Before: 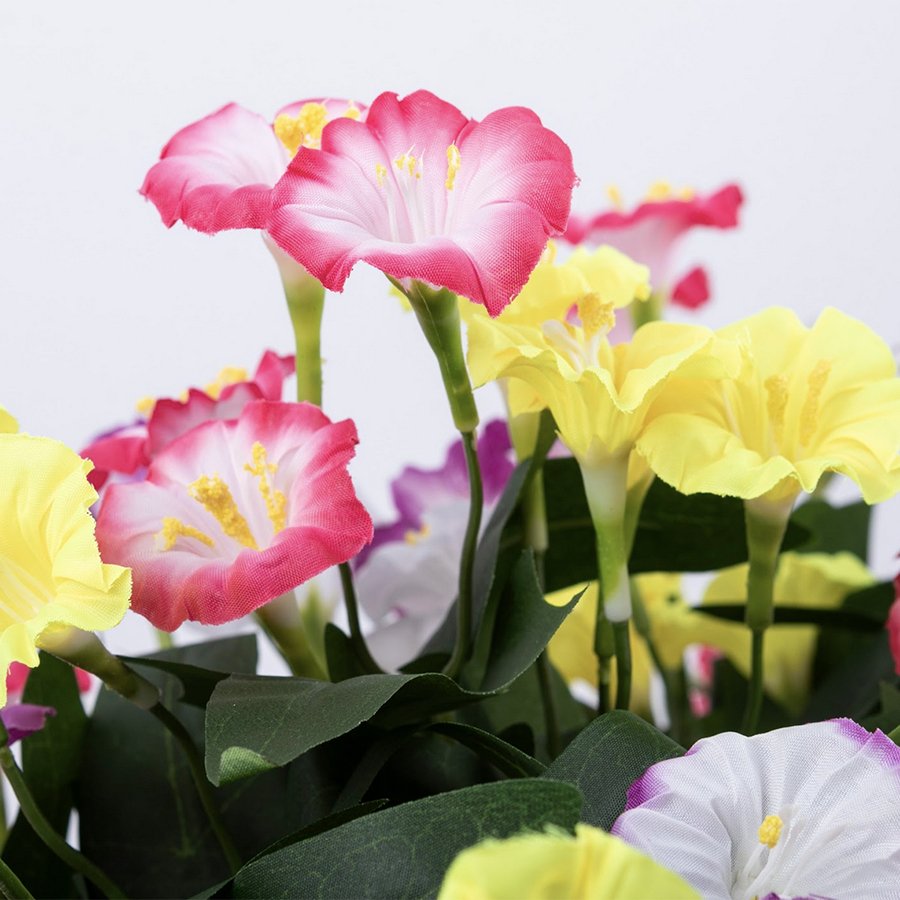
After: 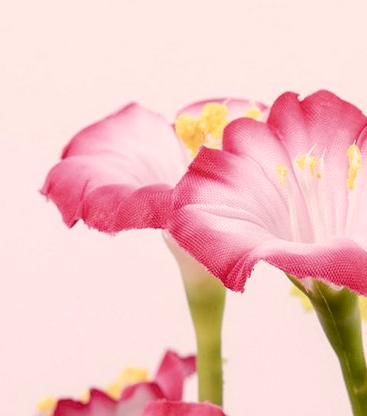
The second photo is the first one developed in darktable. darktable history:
color balance rgb: shadows lift › luminance -20.128%, perceptual saturation grading › global saturation 20%, perceptual saturation grading › highlights -25.167%, perceptual saturation grading › shadows 23.989%, global vibrance 14.603%
crop and rotate: left 11.109%, top 0.049%, right 48.023%, bottom 53.652%
color correction: highlights a* 10.22, highlights b* 9.75, shadows a* 8.82, shadows b* 8.18, saturation 0.773
